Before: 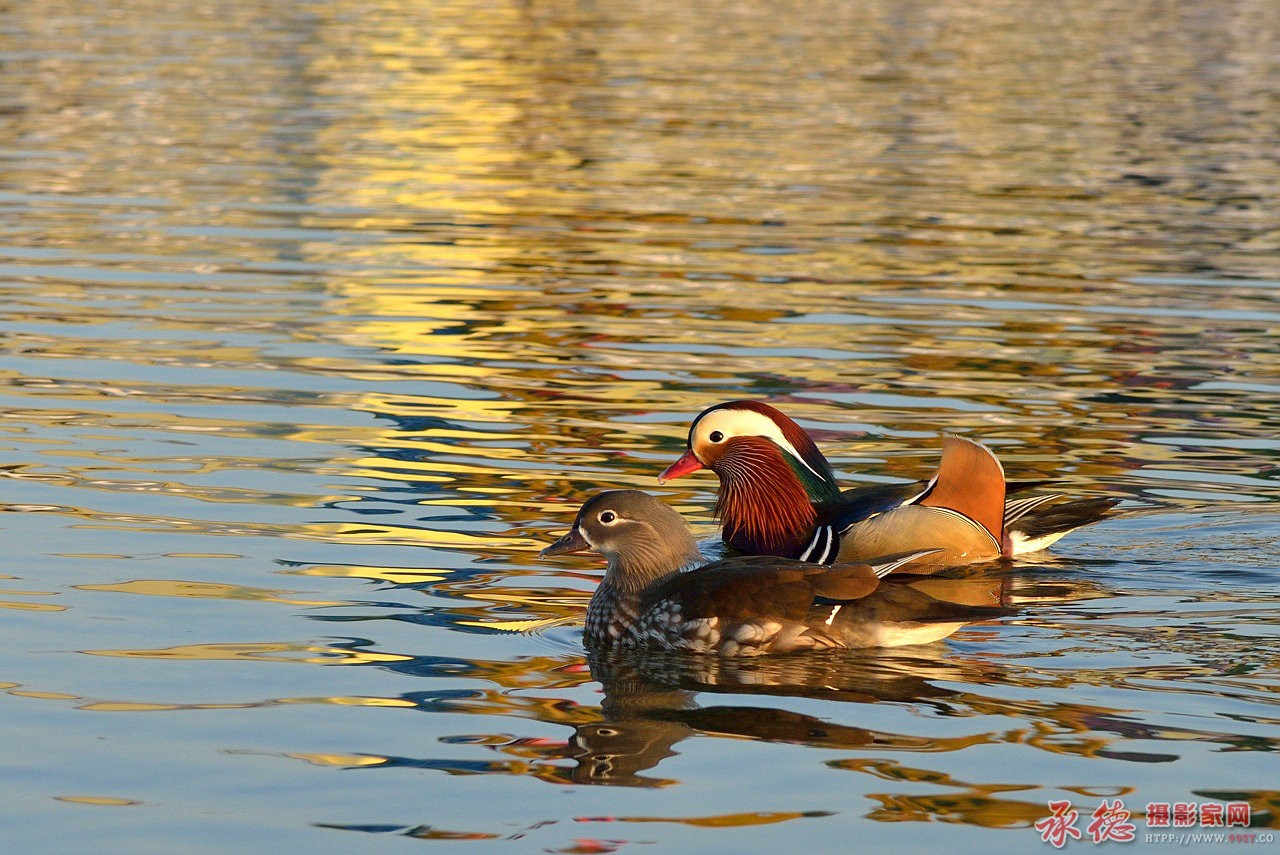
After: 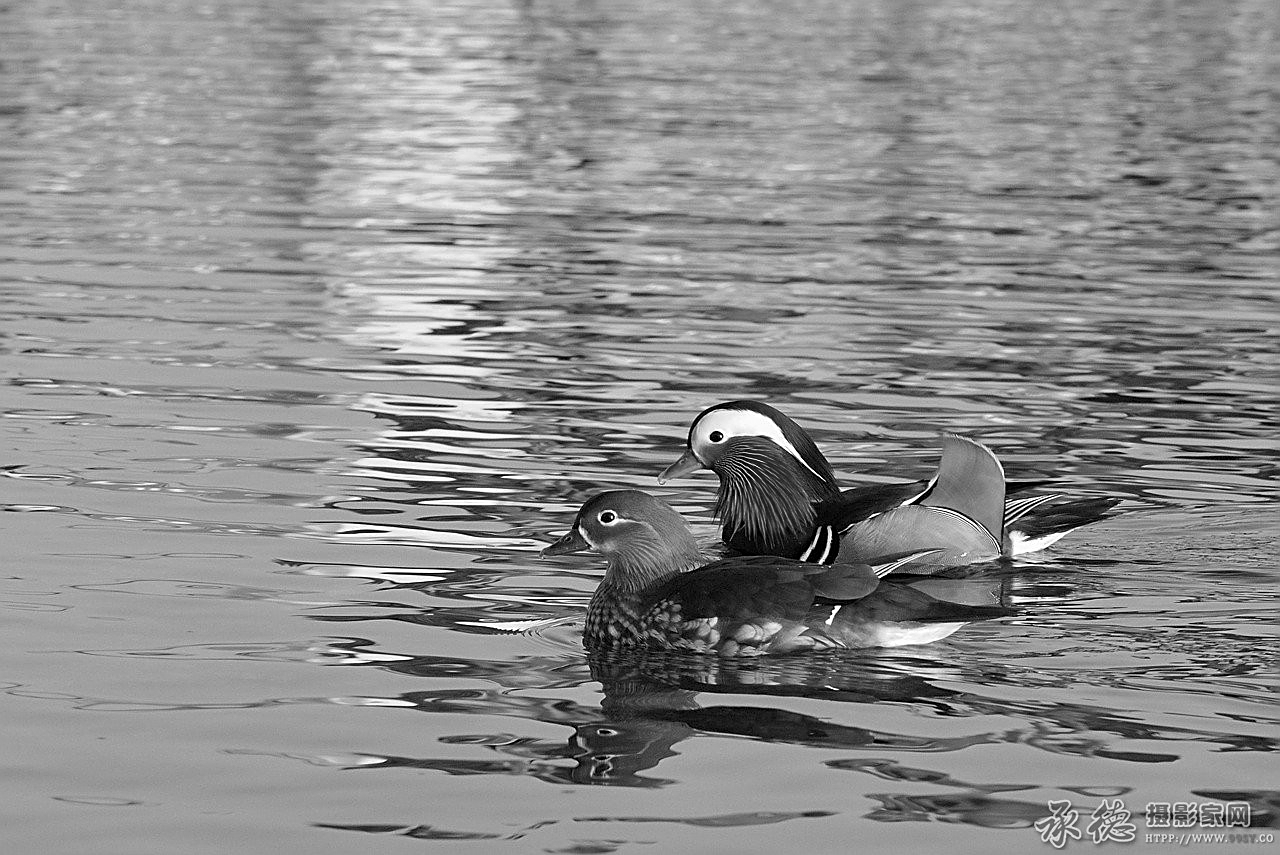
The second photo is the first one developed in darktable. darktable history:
monochrome: a -71.75, b 75.82
exposure: exposure 0.191 EV, compensate highlight preservation false
sharpen: on, module defaults
